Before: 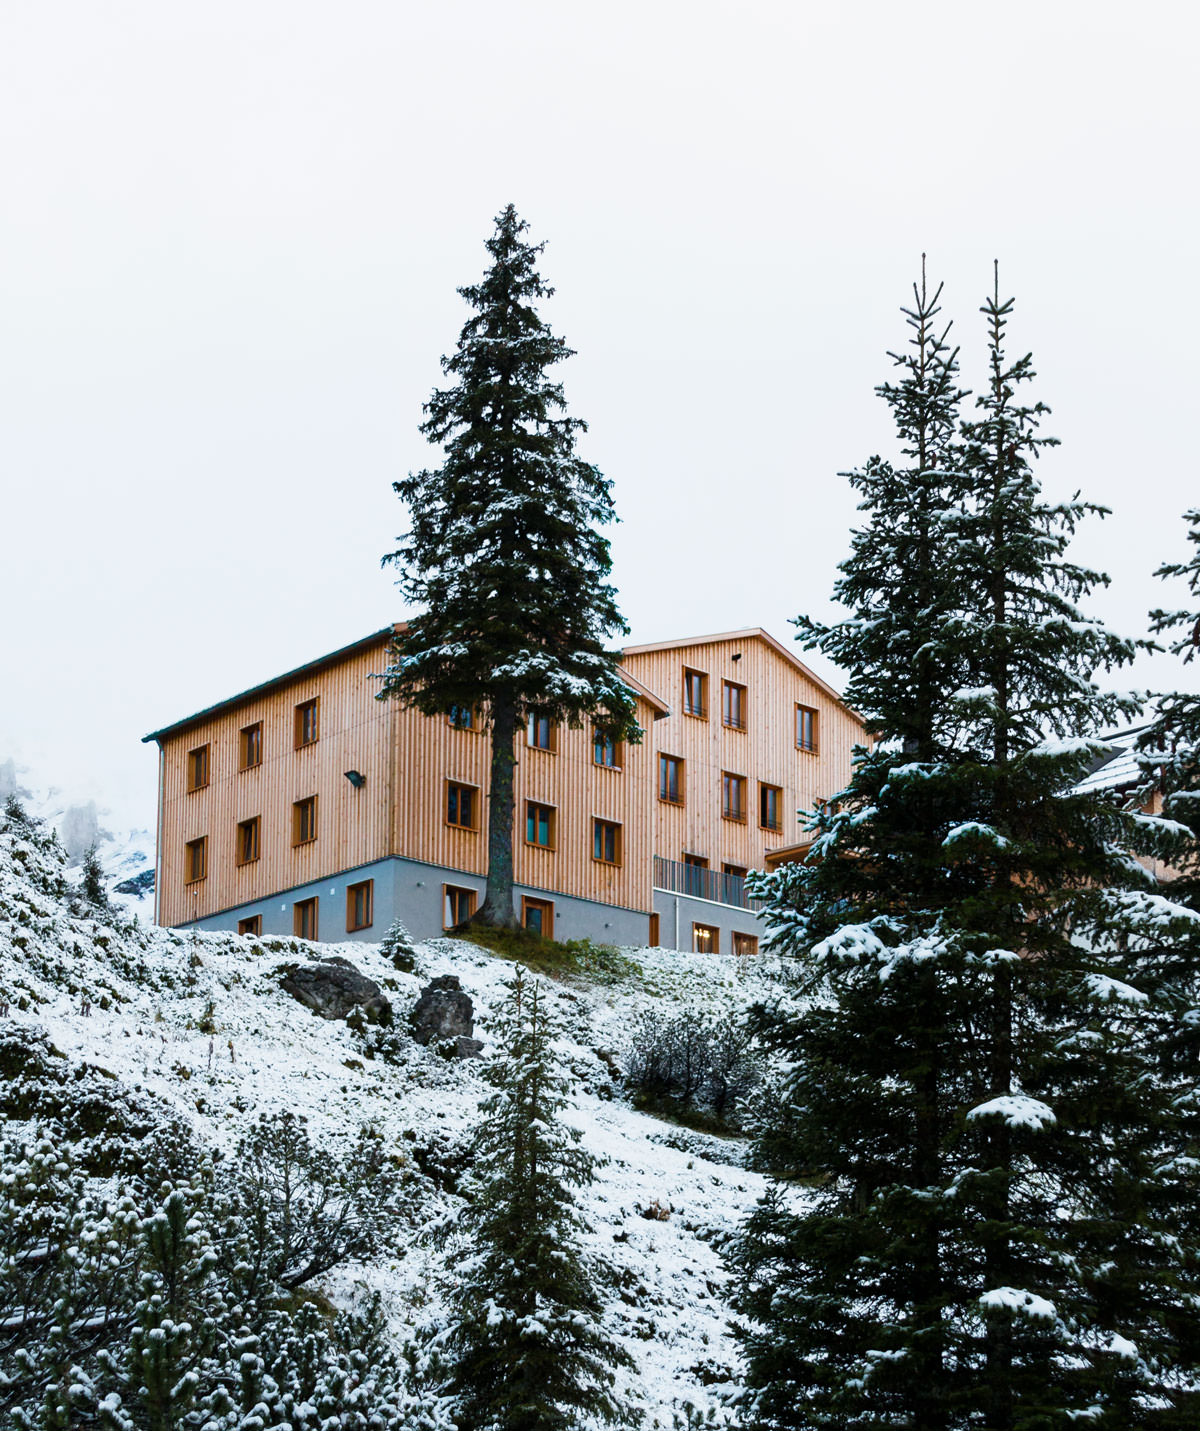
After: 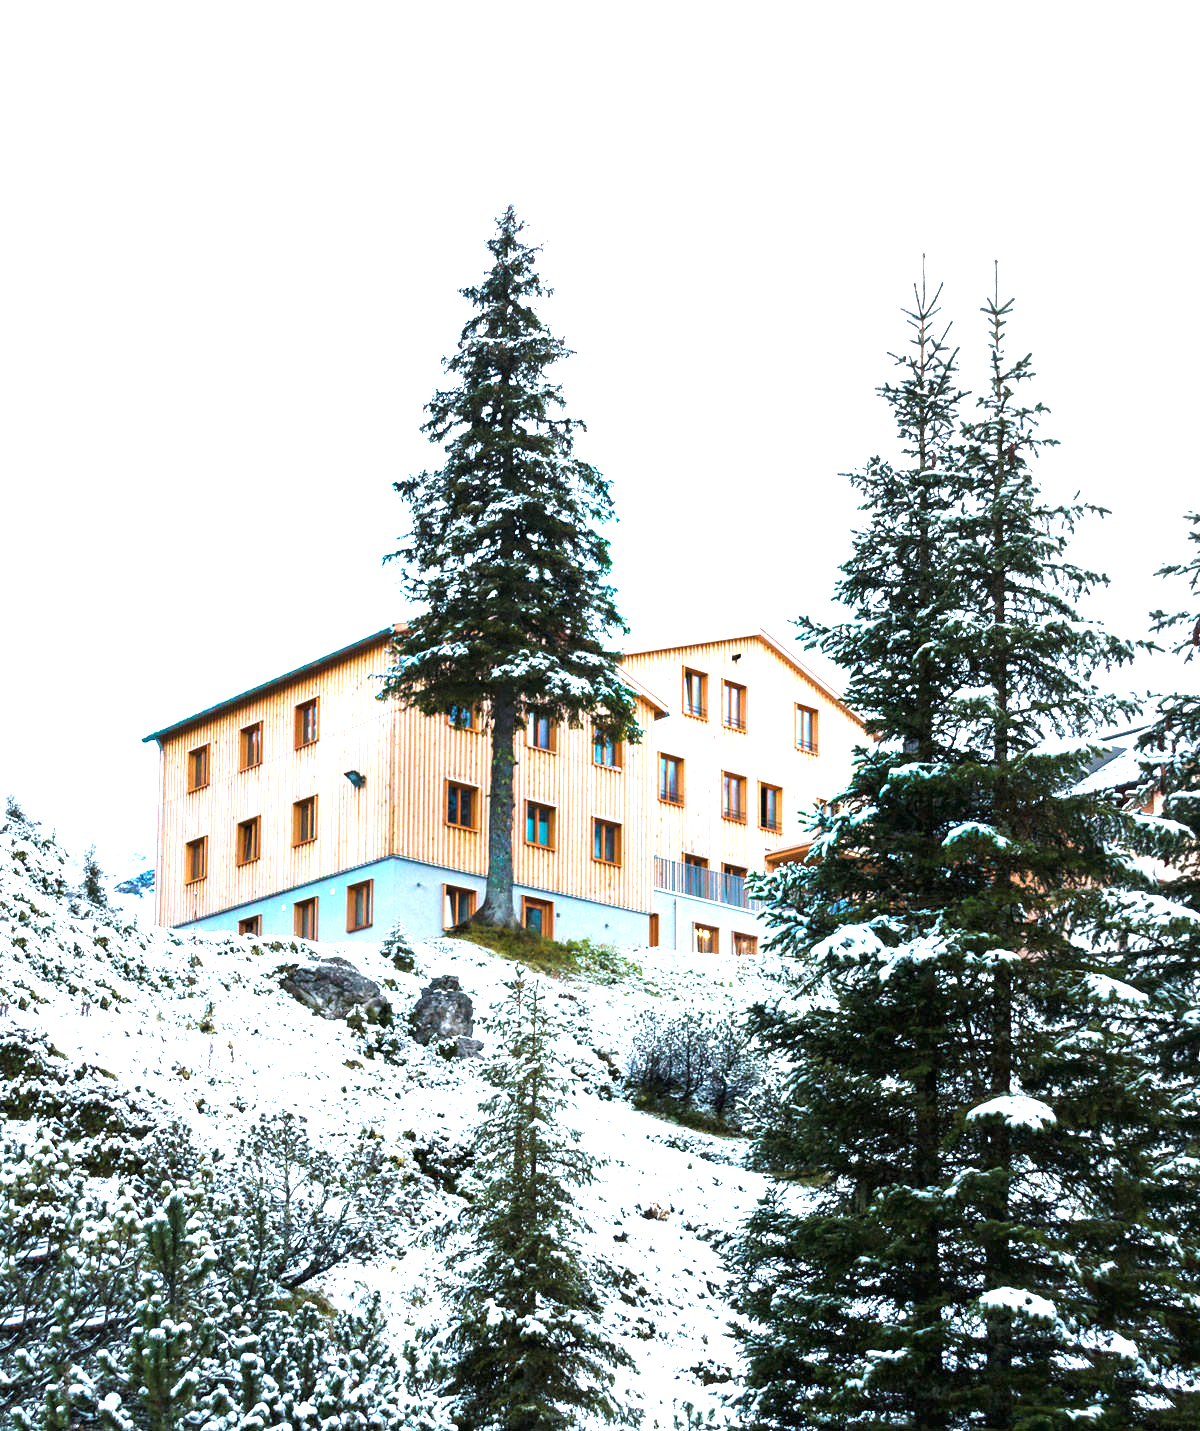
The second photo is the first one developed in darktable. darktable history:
exposure: black level correction 0, exposure 1.9 EV, compensate highlight preservation false
color correction: highlights a* -0.137, highlights b* -5.91, shadows a* -0.137, shadows b* -0.137
